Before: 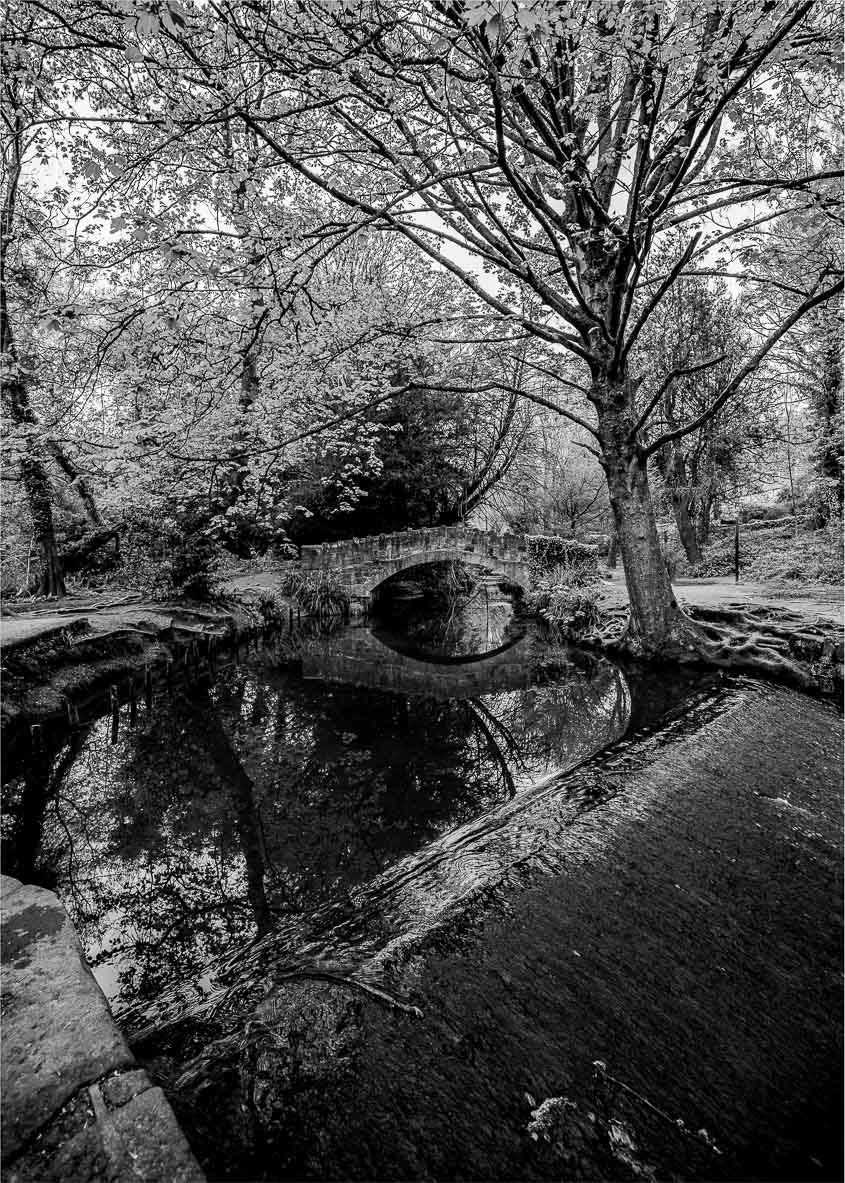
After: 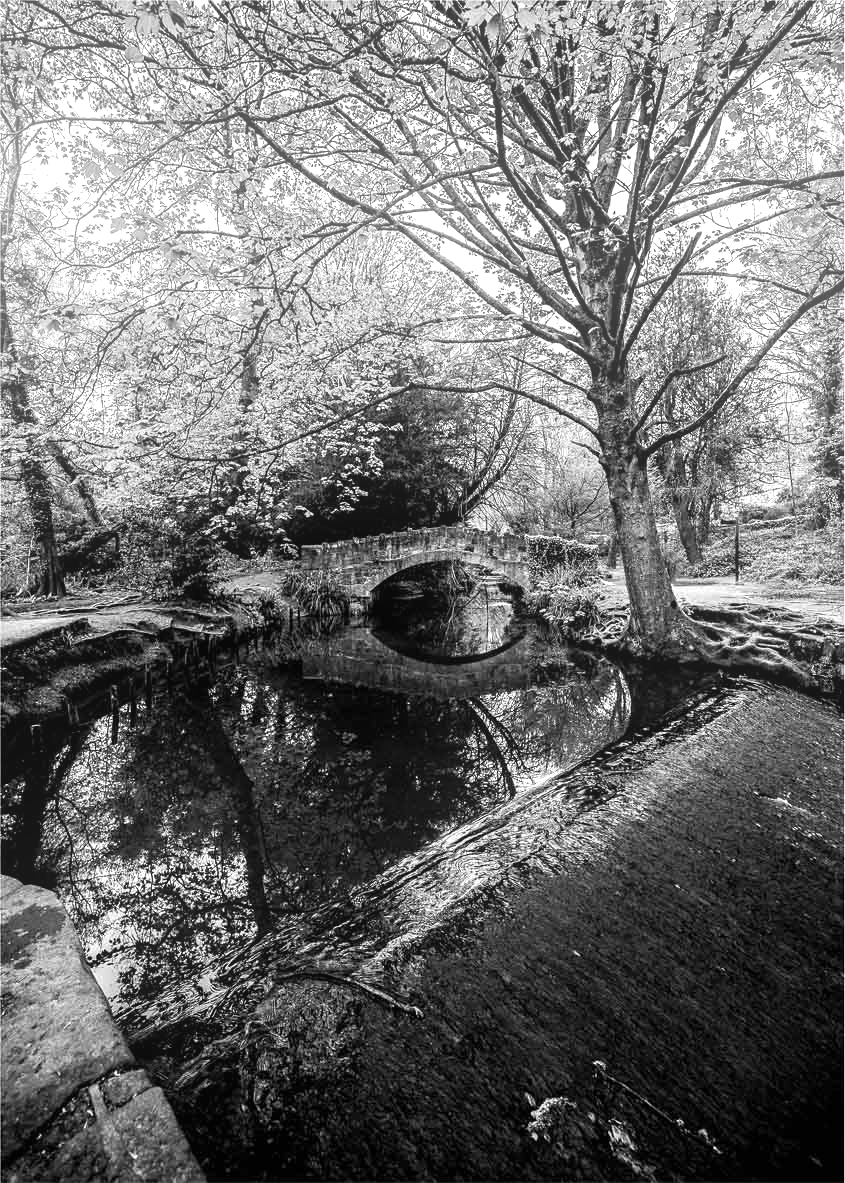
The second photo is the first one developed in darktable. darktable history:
bloom: size 16%, threshold 98%, strength 20%
shadows and highlights: shadows 12, white point adjustment 1.2, highlights -0.36, soften with gaussian
color balance rgb: linear chroma grading › shadows -2.2%, linear chroma grading › highlights -15%, linear chroma grading › global chroma -10%, linear chroma grading › mid-tones -10%, perceptual saturation grading › global saturation 45%, perceptual saturation grading › highlights -50%, perceptual saturation grading › shadows 30%, perceptual brilliance grading › global brilliance 18%, global vibrance 45%
